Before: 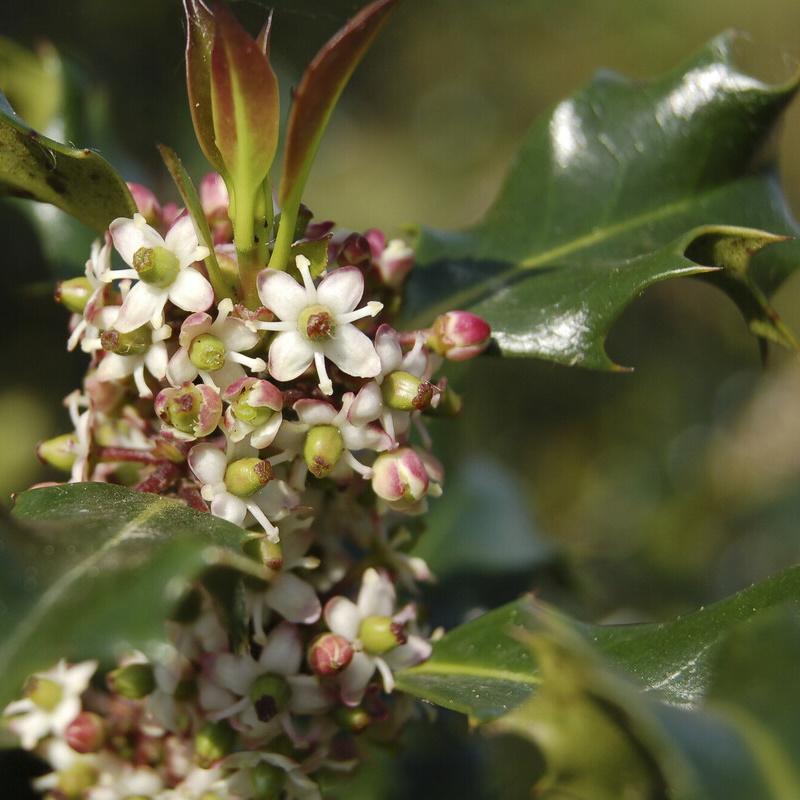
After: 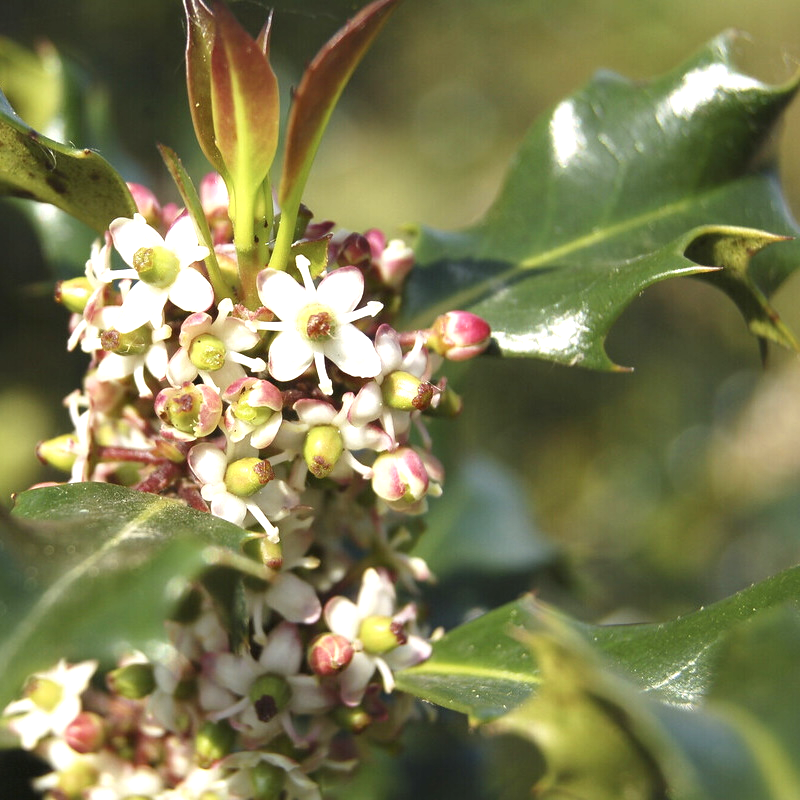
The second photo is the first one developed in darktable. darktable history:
contrast brightness saturation: saturation -0.05
exposure: exposure 1 EV, compensate highlight preservation false
